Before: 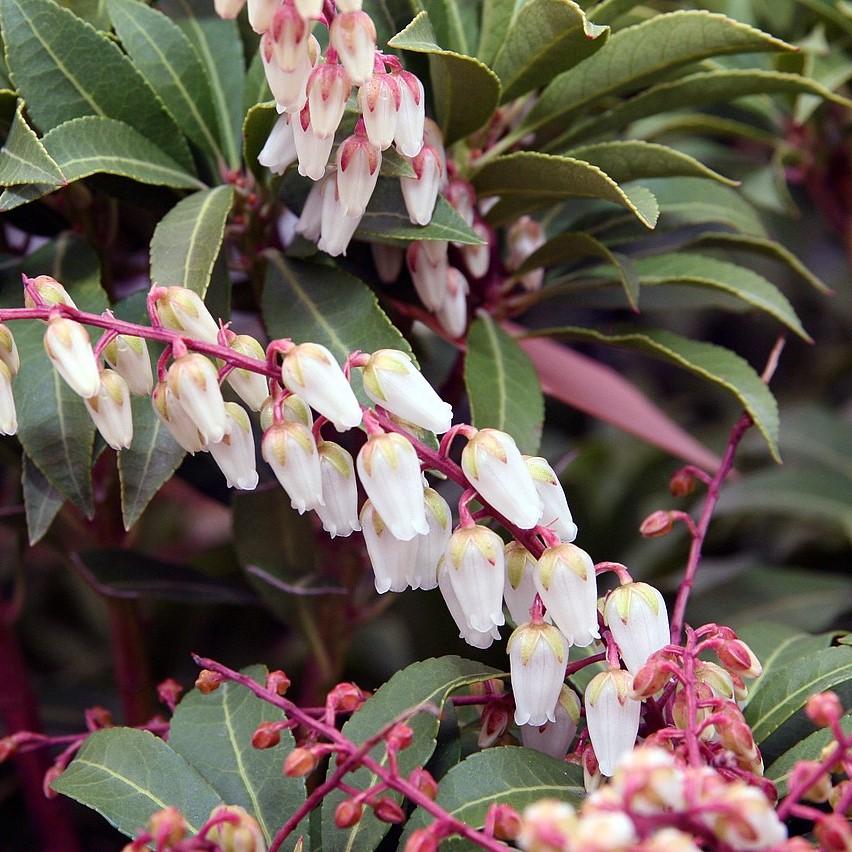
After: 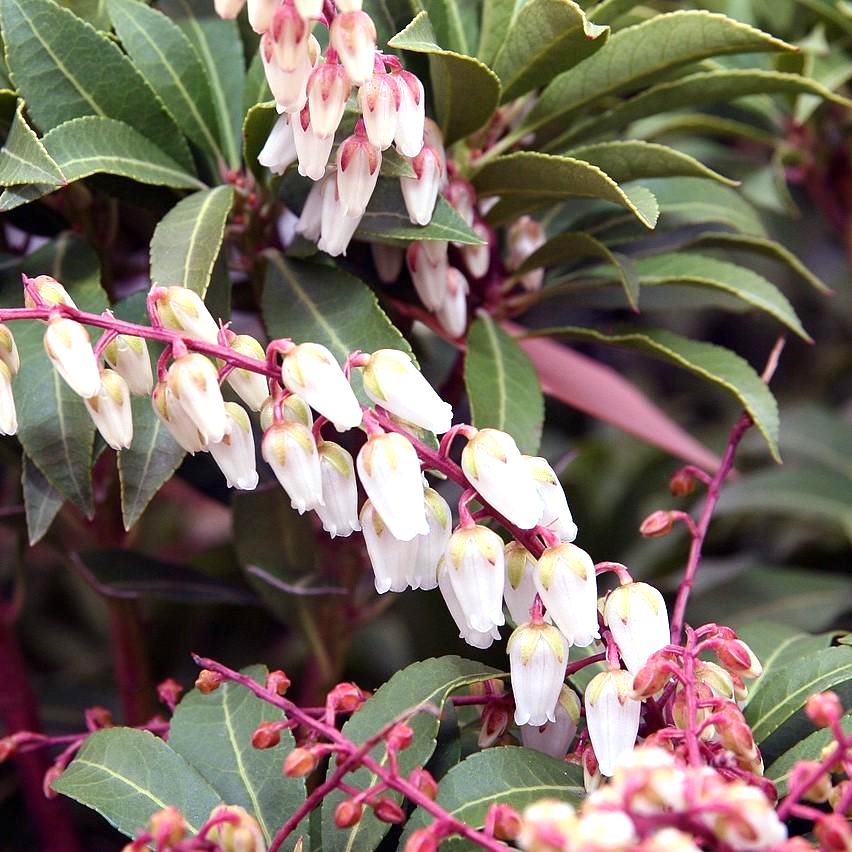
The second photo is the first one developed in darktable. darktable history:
exposure: exposure 0.439 EV, compensate highlight preservation false
